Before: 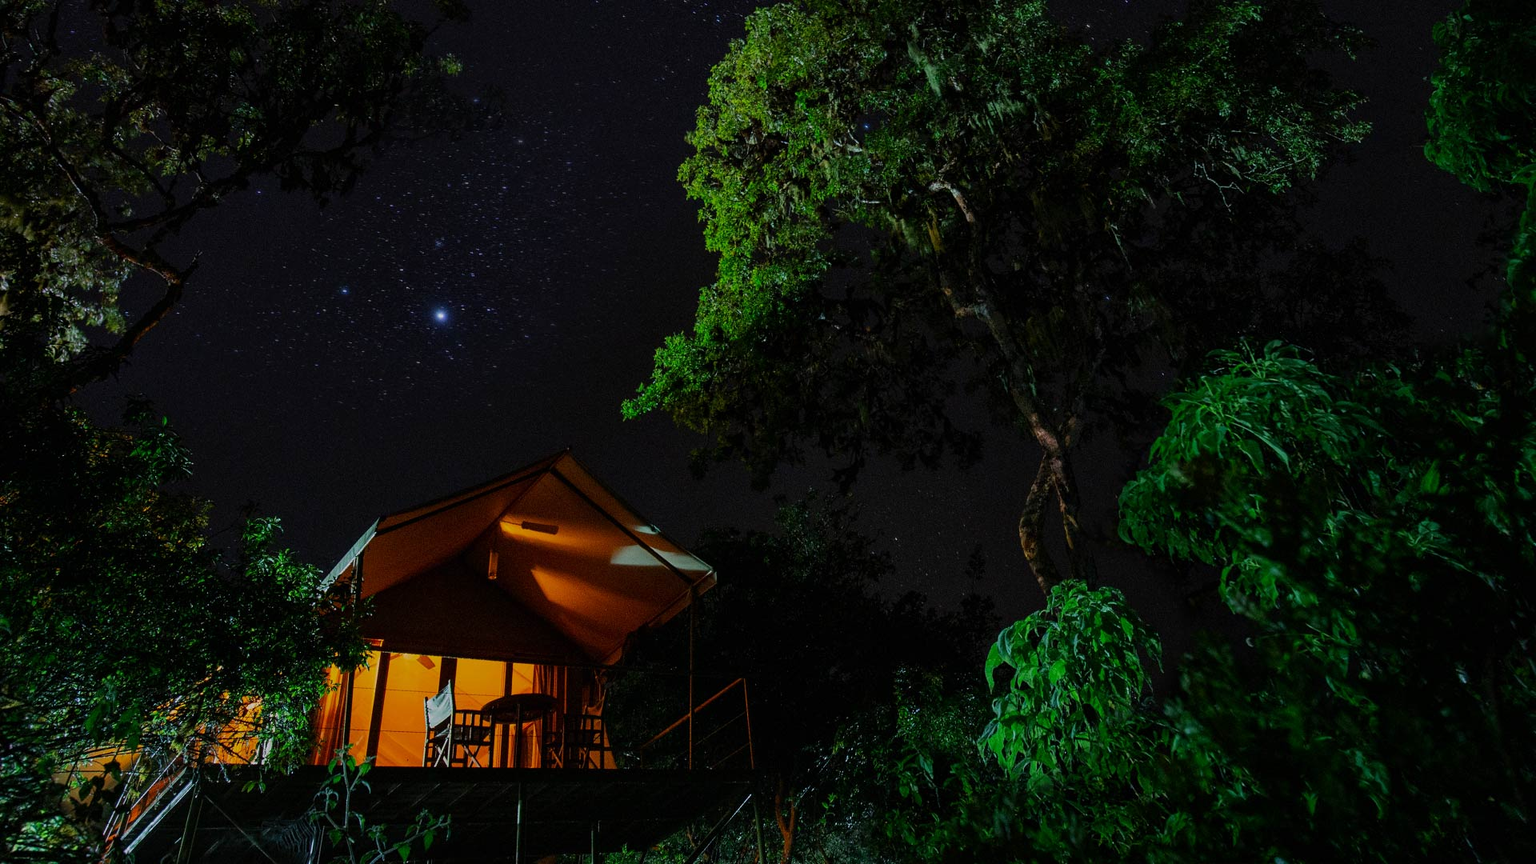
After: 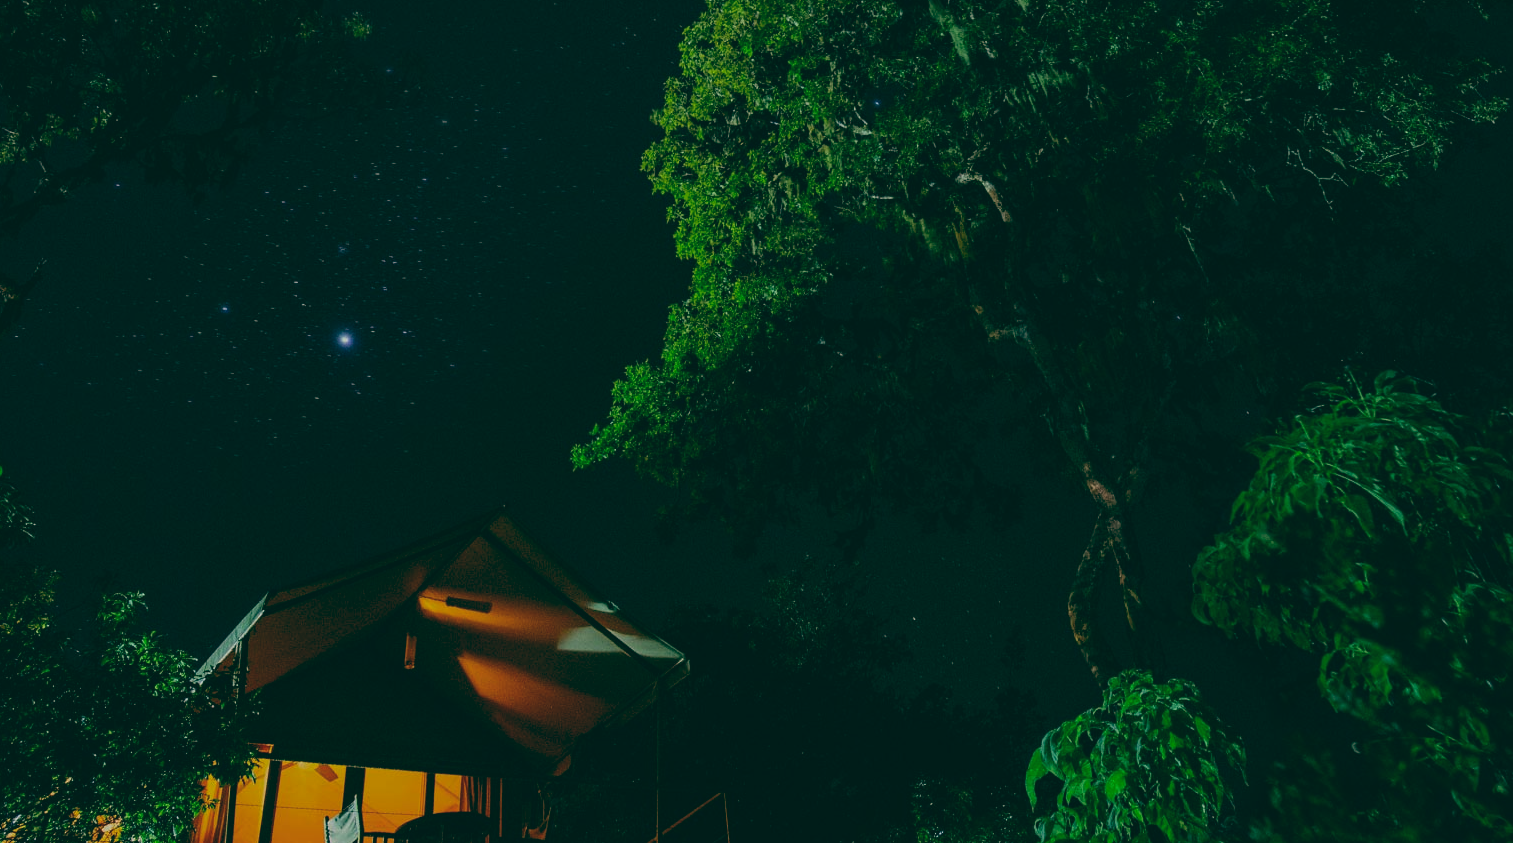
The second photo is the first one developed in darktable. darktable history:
crop and rotate: left 10.77%, top 5.1%, right 10.41%, bottom 16.76%
color balance: lift [1.005, 0.99, 1.007, 1.01], gamma [1, 1.034, 1.032, 0.966], gain [0.873, 1.055, 1.067, 0.933]
shadows and highlights: radius 331.84, shadows 53.55, highlights -100, compress 94.63%, highlights color adjustment 73.23%, soften with gaussian
